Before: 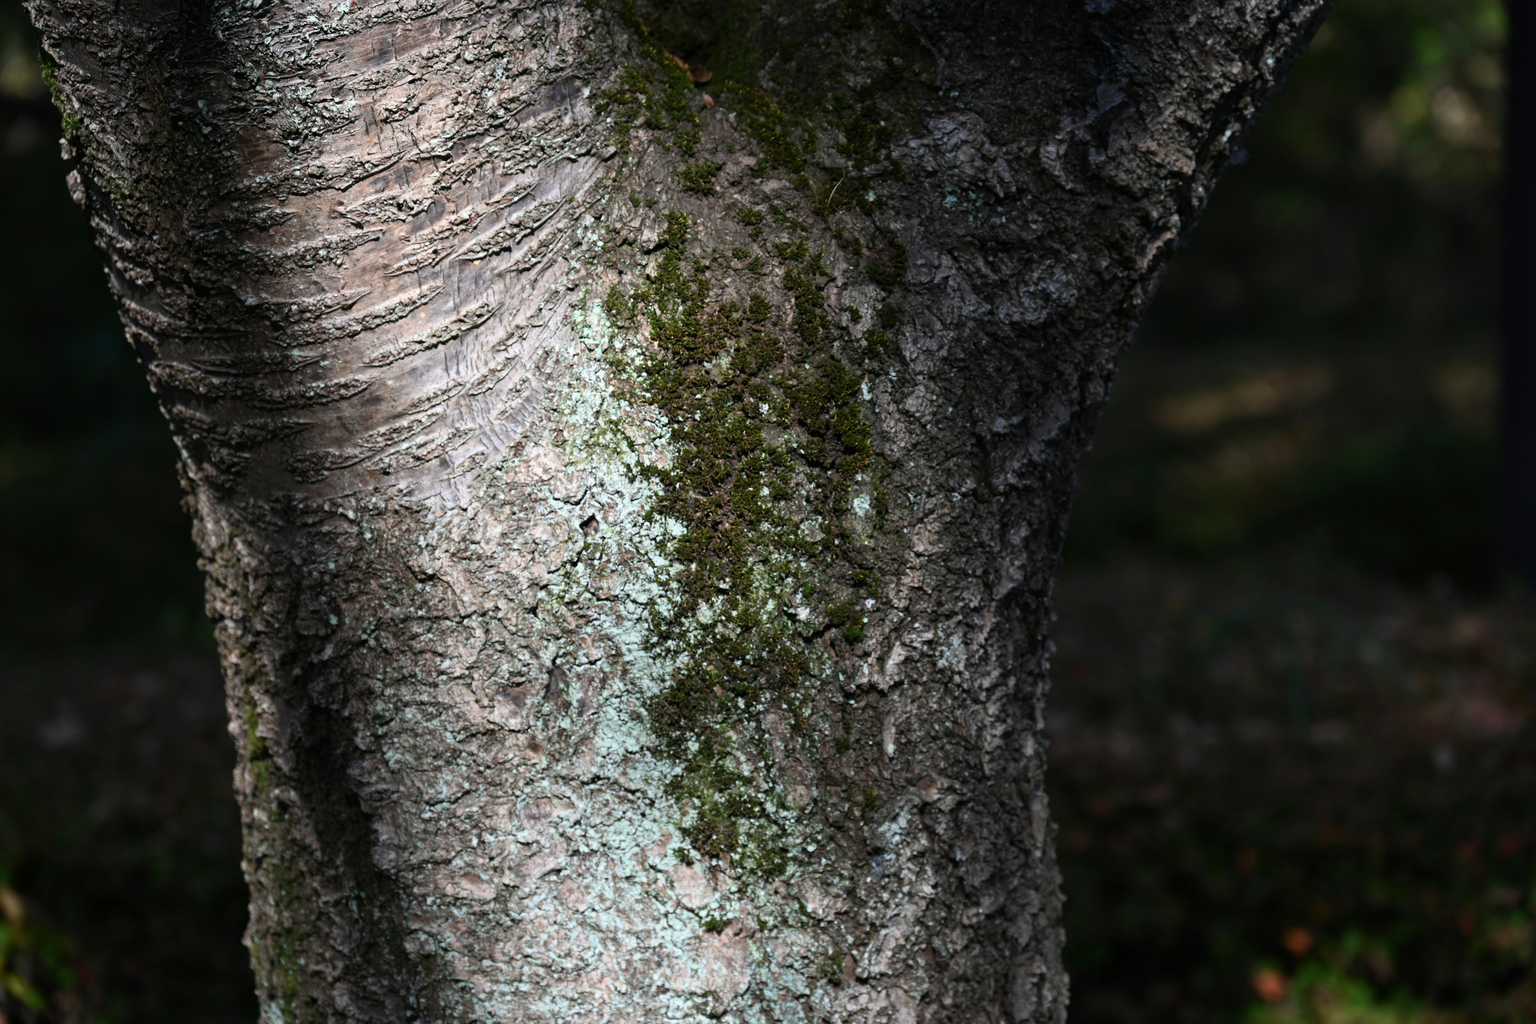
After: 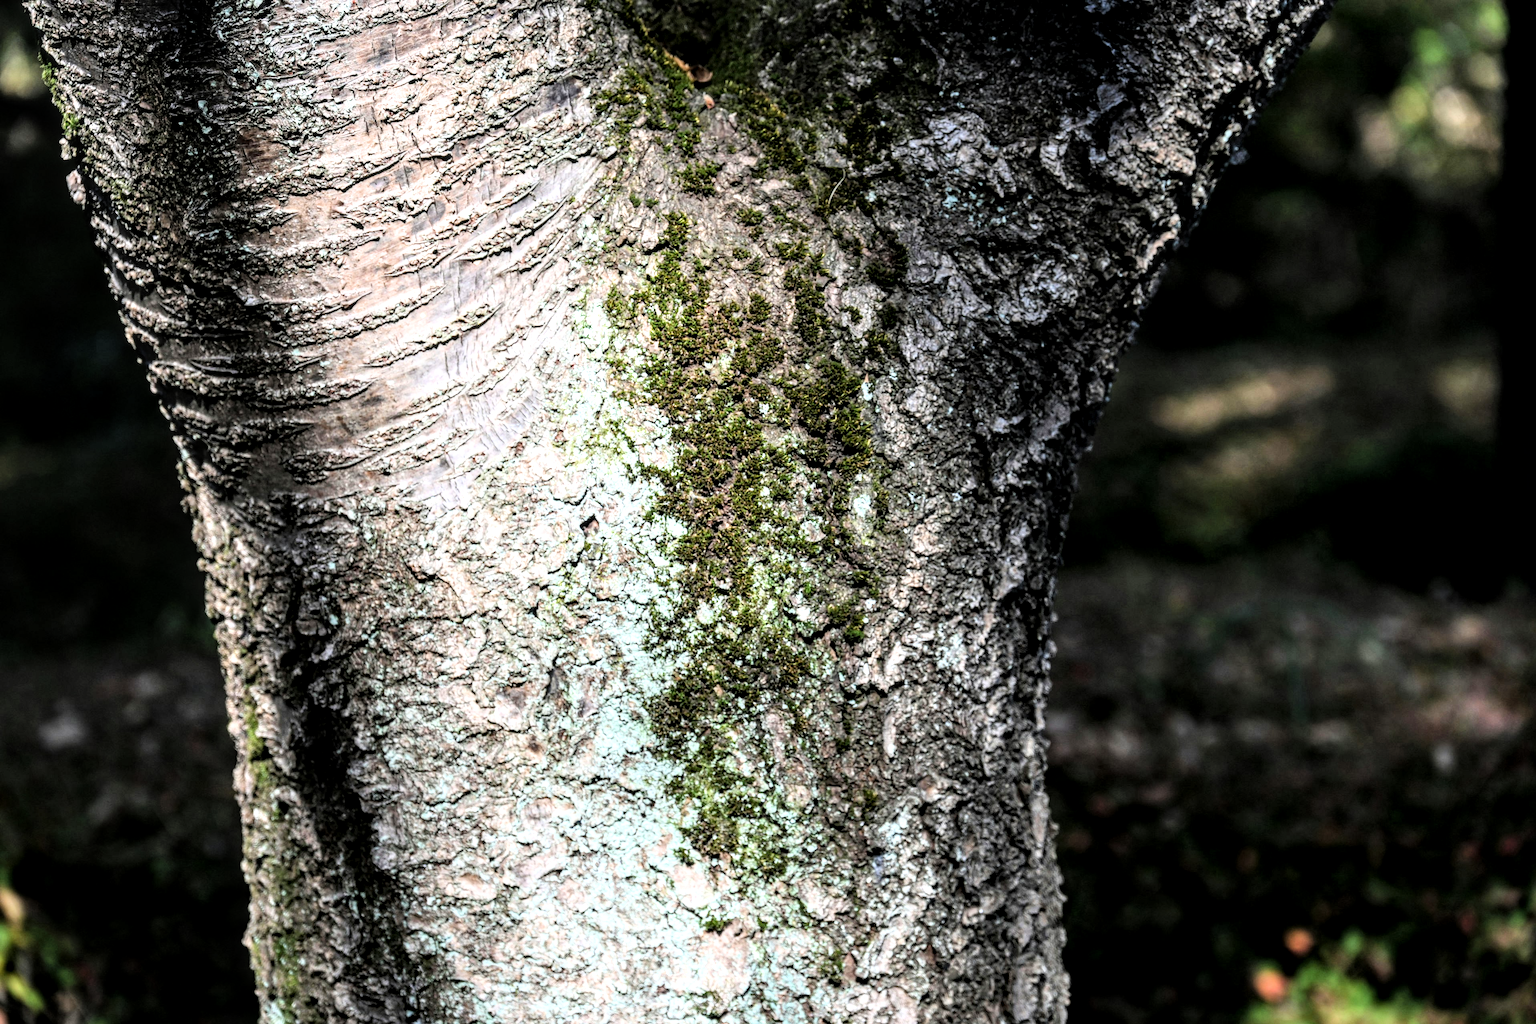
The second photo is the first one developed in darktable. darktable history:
shadows and highlights: shadows 29.29, highlights -29.4, low approximation 0.01, soften with gaussian
exposure: black level correction 0, exposure 1.494 EV, compensate highlight preservation false
local contrast: detail 150%
filmic rgb: black relative exposure -7.65 EV, white relative exposure 4.56 EV, hardness 3.61, contrast 1.106, color science v6 (2022)
tone equalizer: -8 EV -0.447 EV, -7 EV -0.404 EV, -6 EV -0.308 EV, -5 EV -0.246 EV, -3 EV 0.252 EV, -2 EV 0.306 EV, -1 EV 0.409 EV, +0 EV 0.418 EV
